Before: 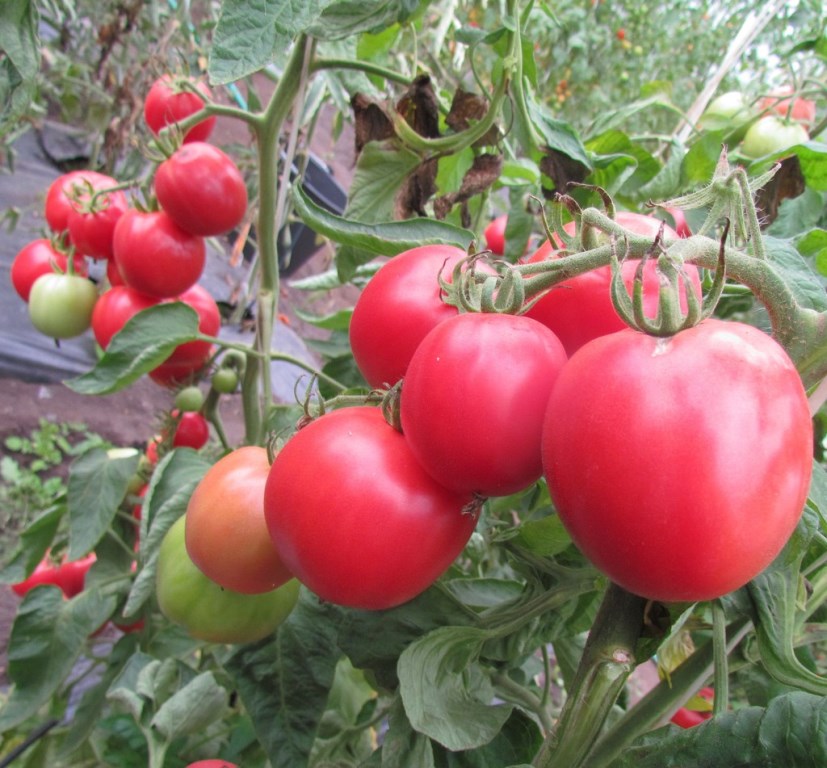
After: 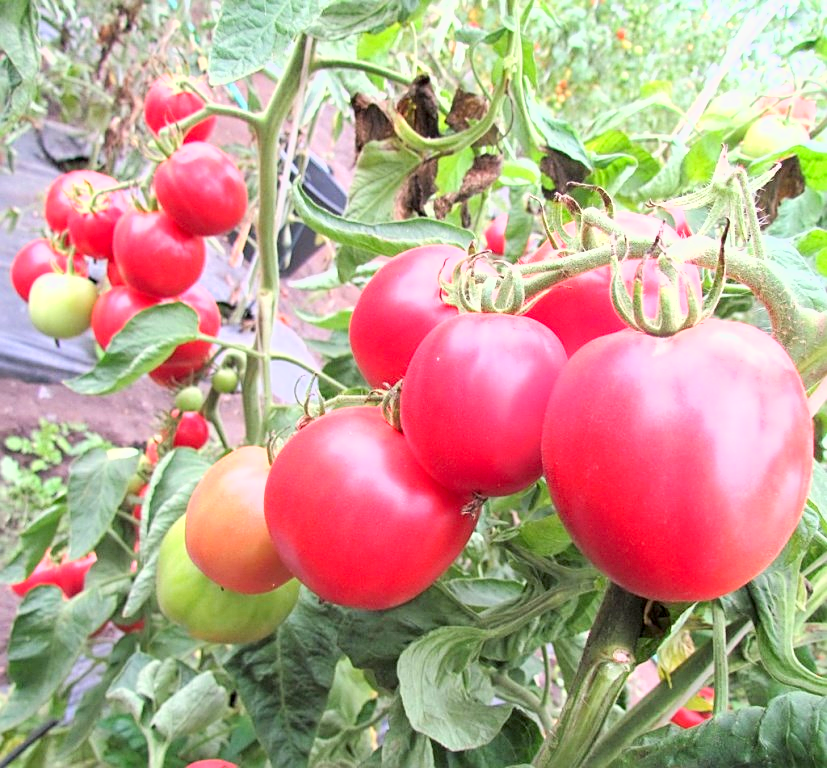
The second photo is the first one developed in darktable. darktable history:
tone curve: curves: ch0 [(0, 0) (0.55, 0.716) (0.841, 0.969)]
exposure: black level correction 0.005, exposure 0.417 EV, compensate highlight preservation false
sharpen: on, module defaults
